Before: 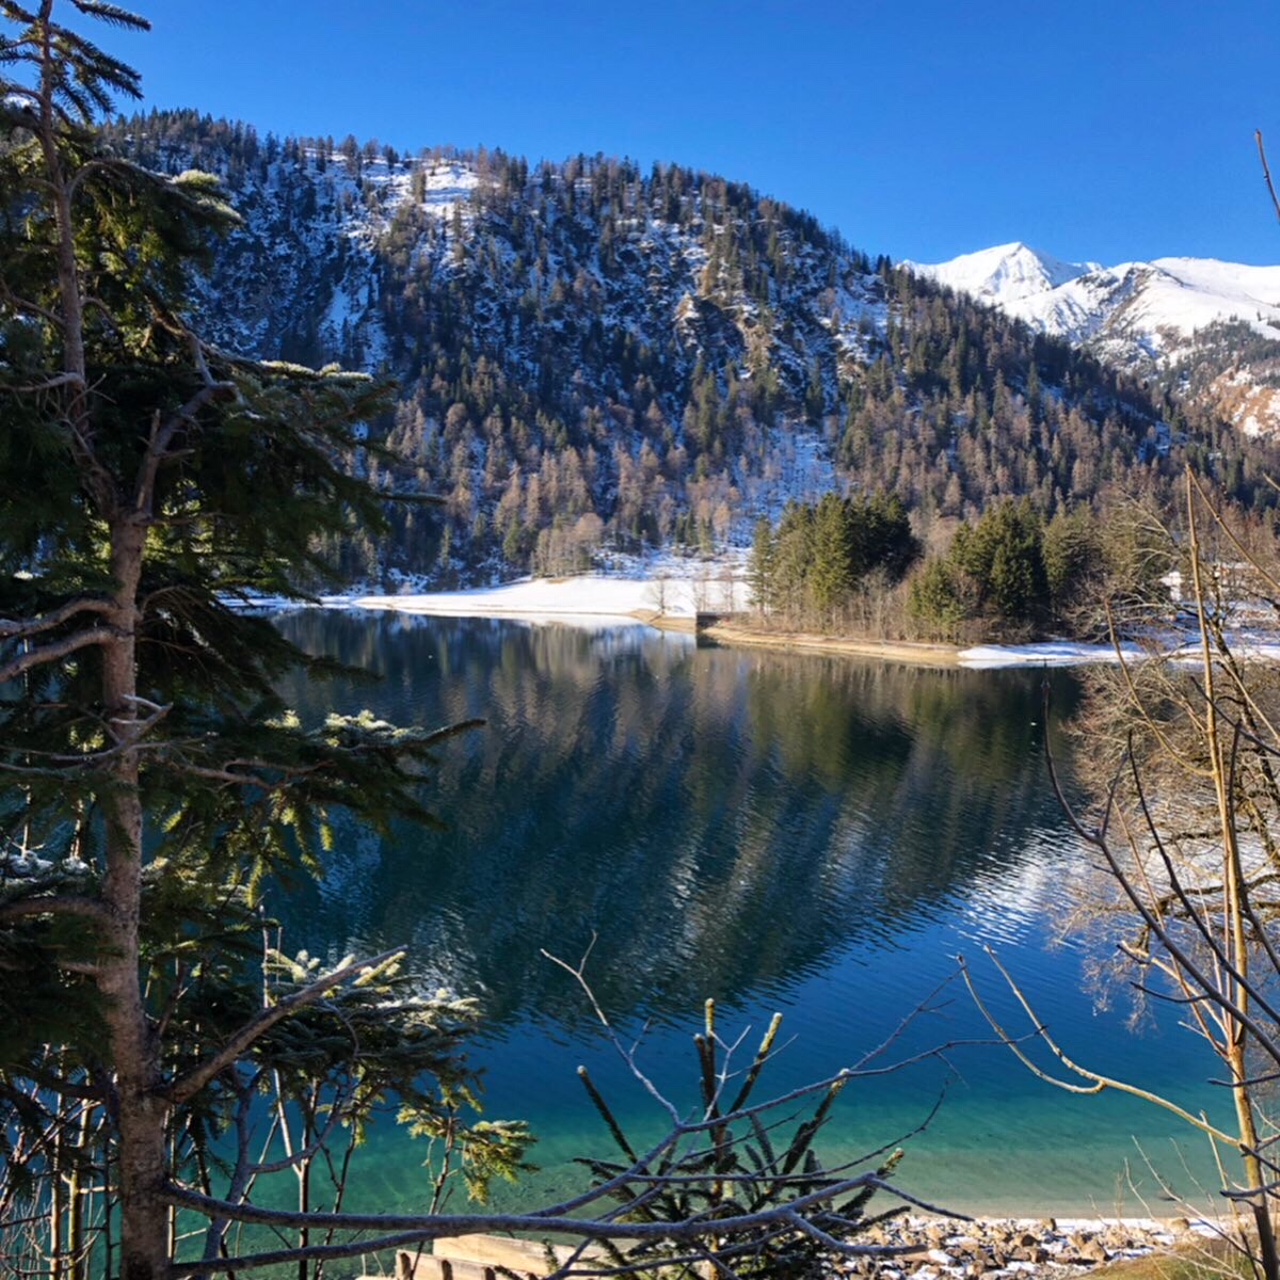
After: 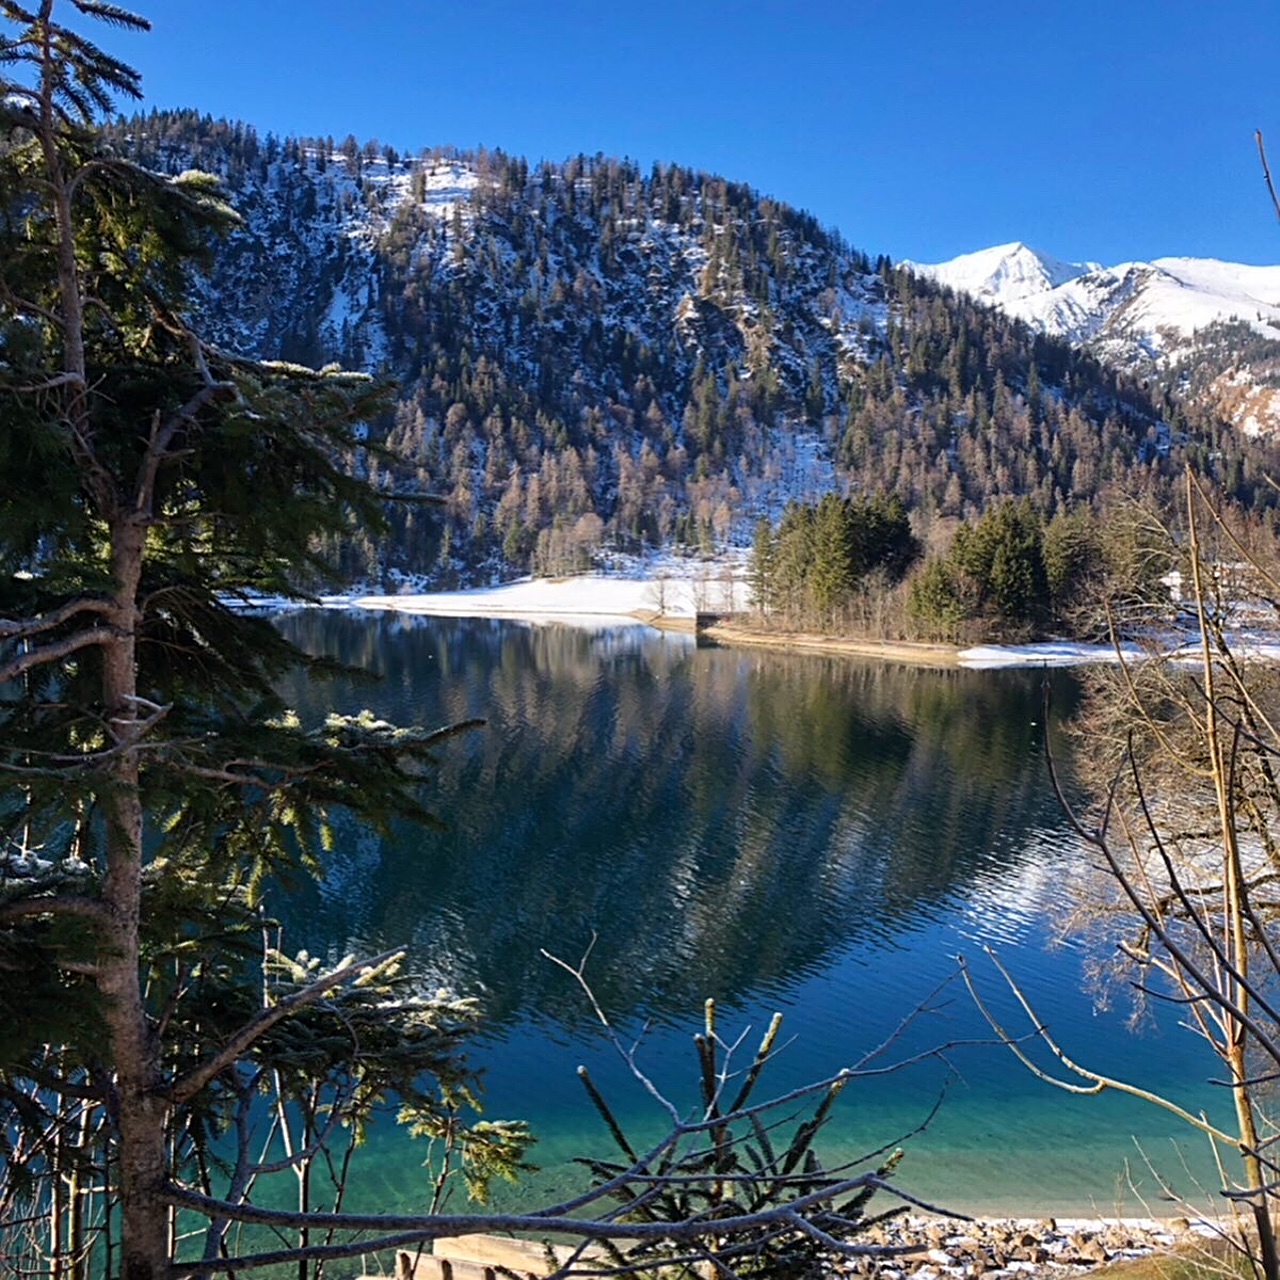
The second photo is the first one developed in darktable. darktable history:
sharpen: radius 2.2, amount 0.38, threshold 0.241
